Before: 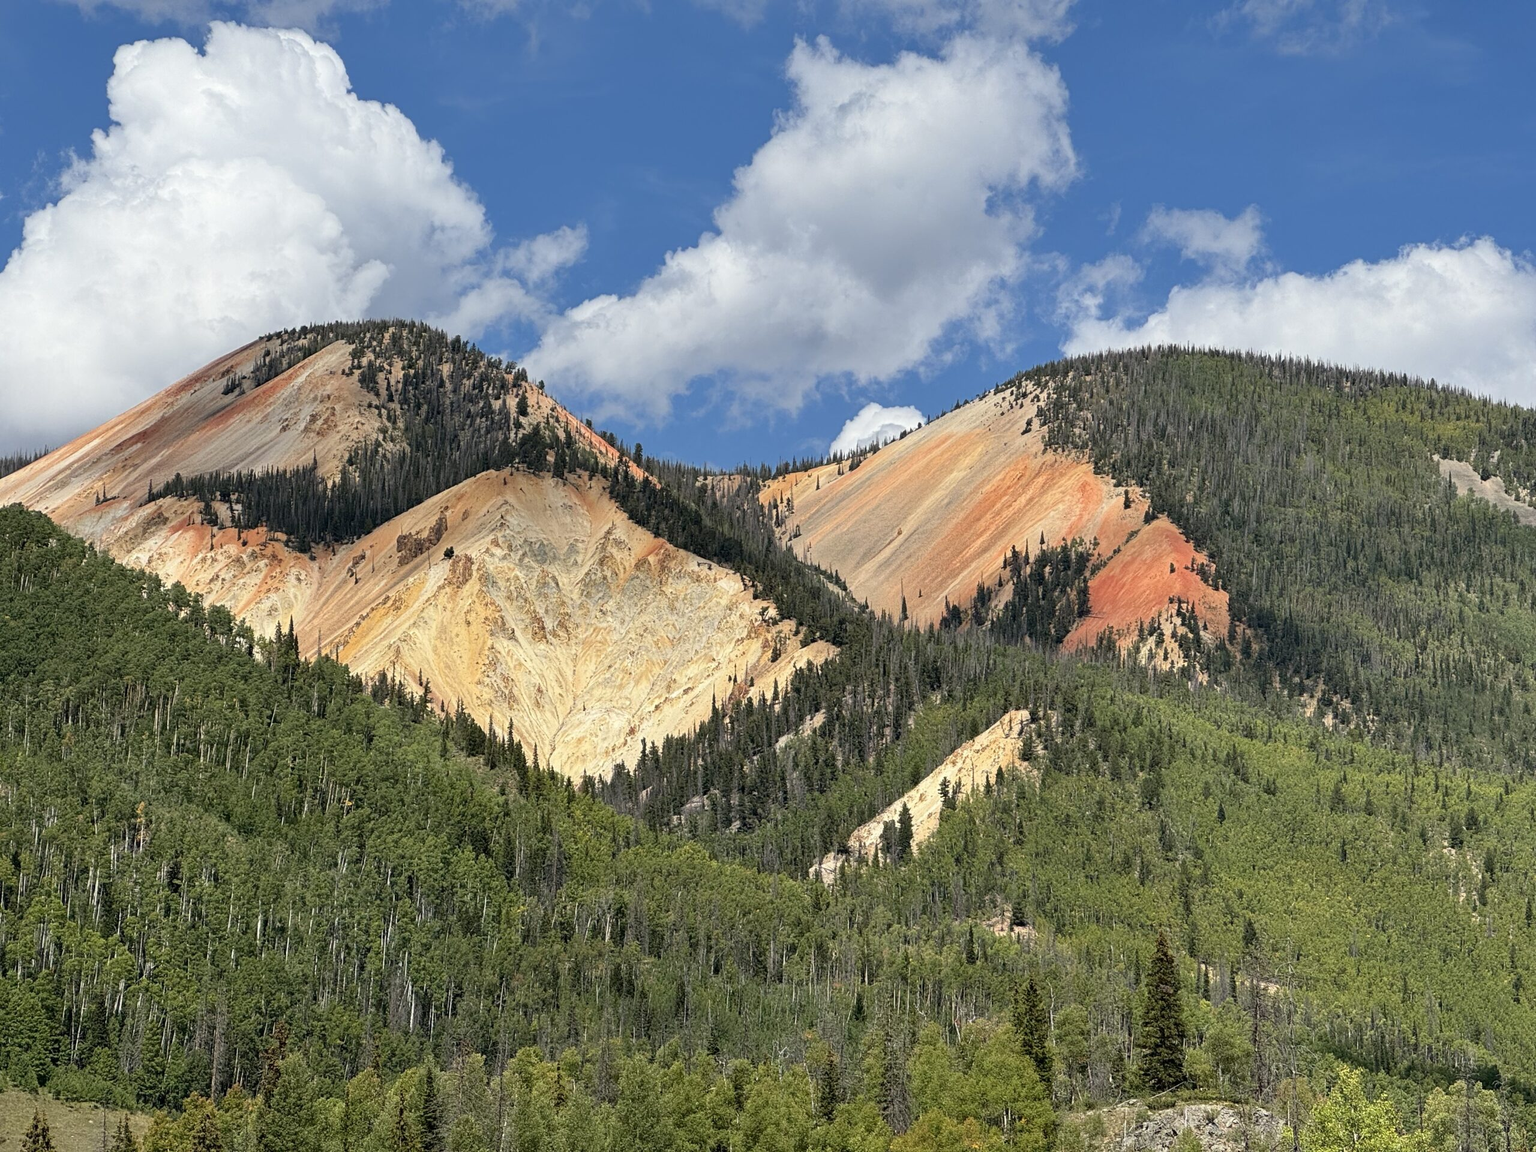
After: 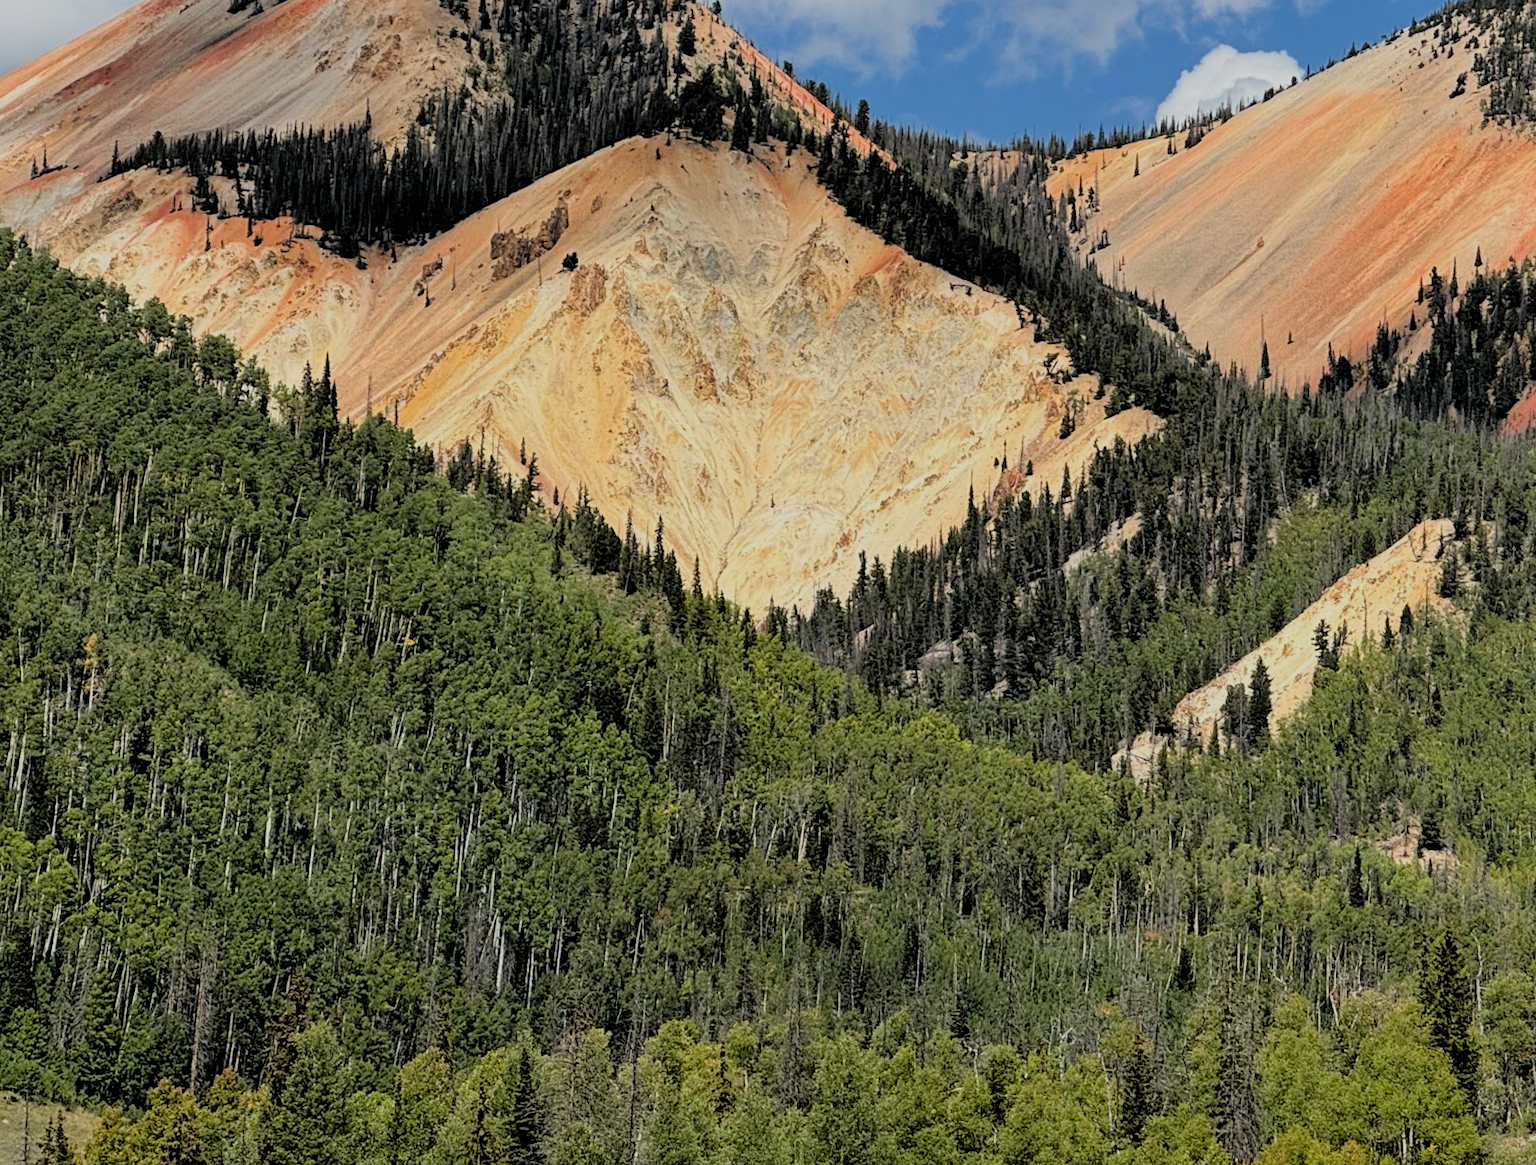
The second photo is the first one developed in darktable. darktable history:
filmic rgb: black relative exposure -4.61 EV, white relative exposure 4.77 EV, threshold 2.95 EV, hardness 2.36, latitude 36.28%, contrast 1.044, highlights saturation mix 0.773%, shadows ↔ highlights balance 1.18%, color science v4 (2020), enable highlight reconstruction true
crop and rotate: angle -1.12°, left 3.853%, top 32.186%, right 29.1%
